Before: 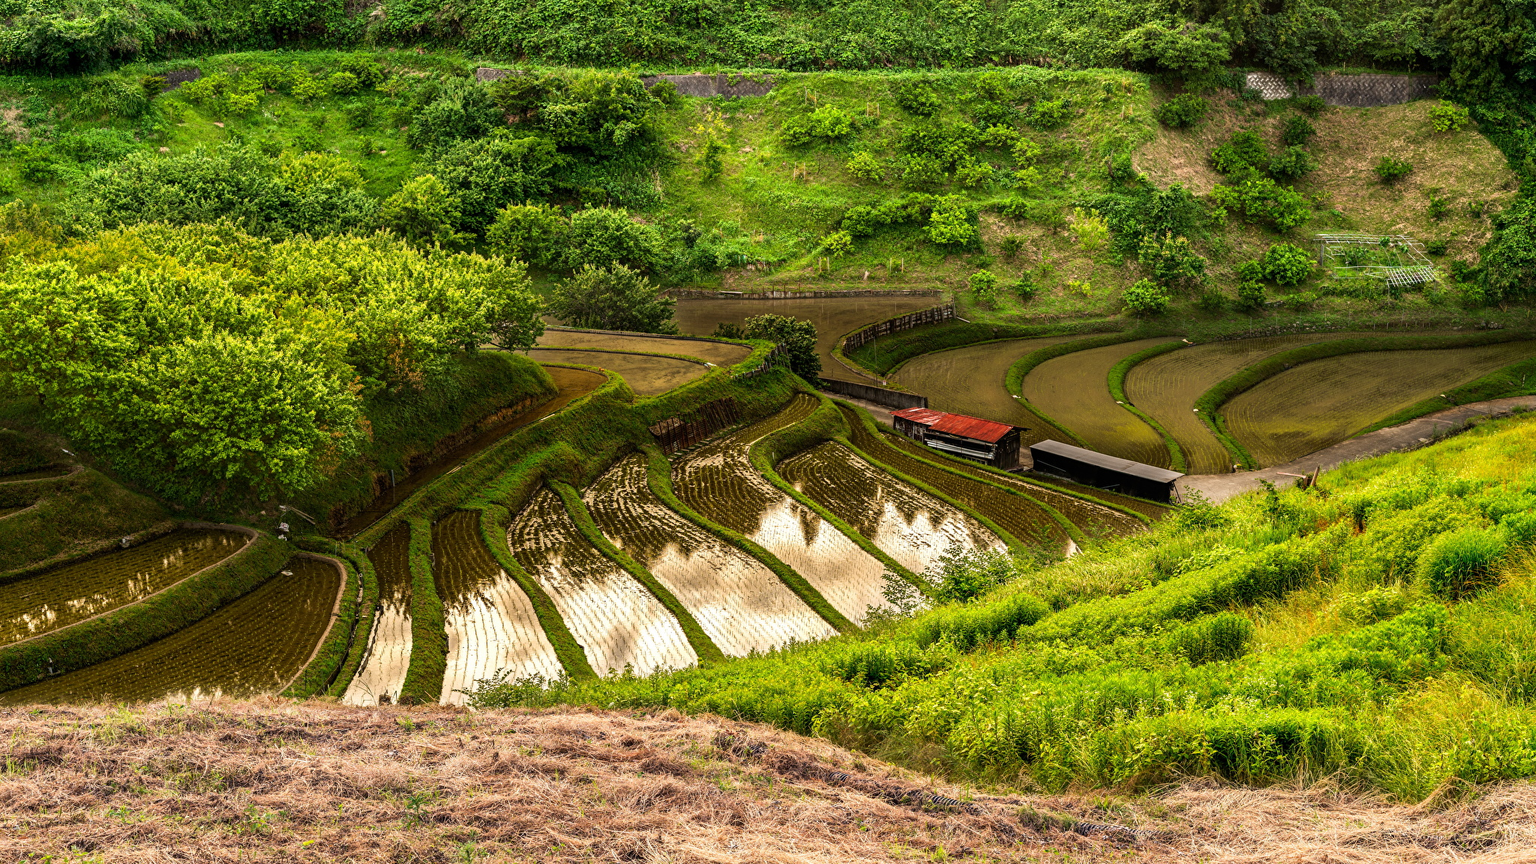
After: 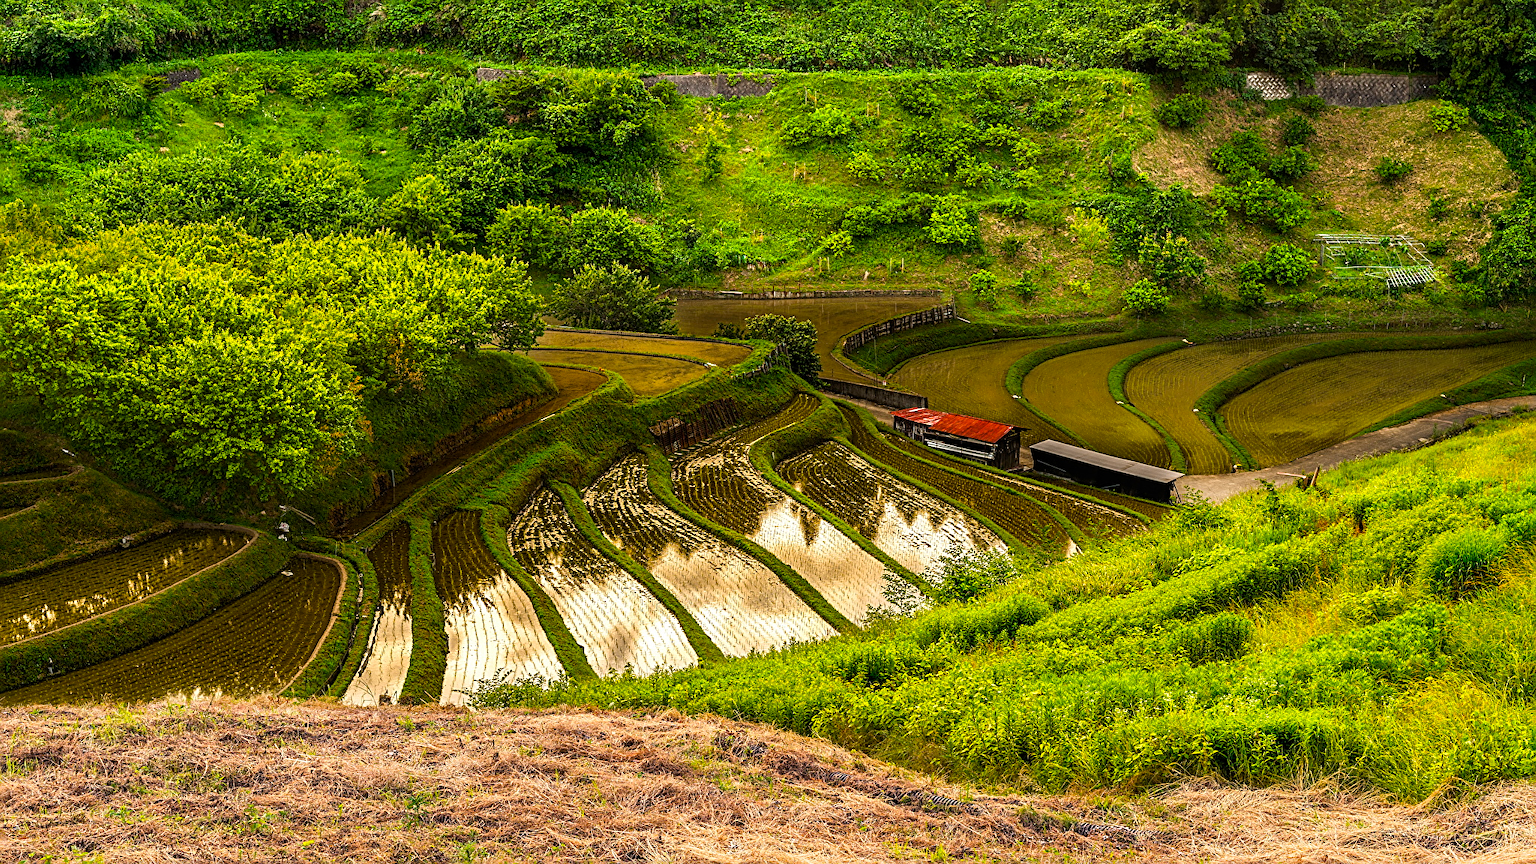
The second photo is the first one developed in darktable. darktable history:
sharpen: on, module defaults
color balance rgb: perceptual saturation grading › global saturation 30%, global vibrance 10%
